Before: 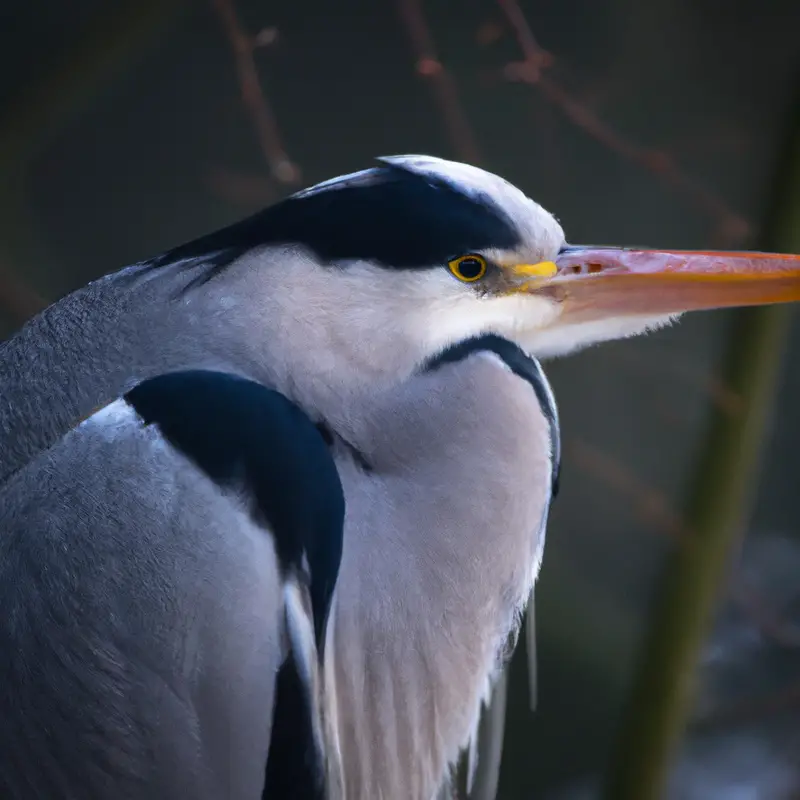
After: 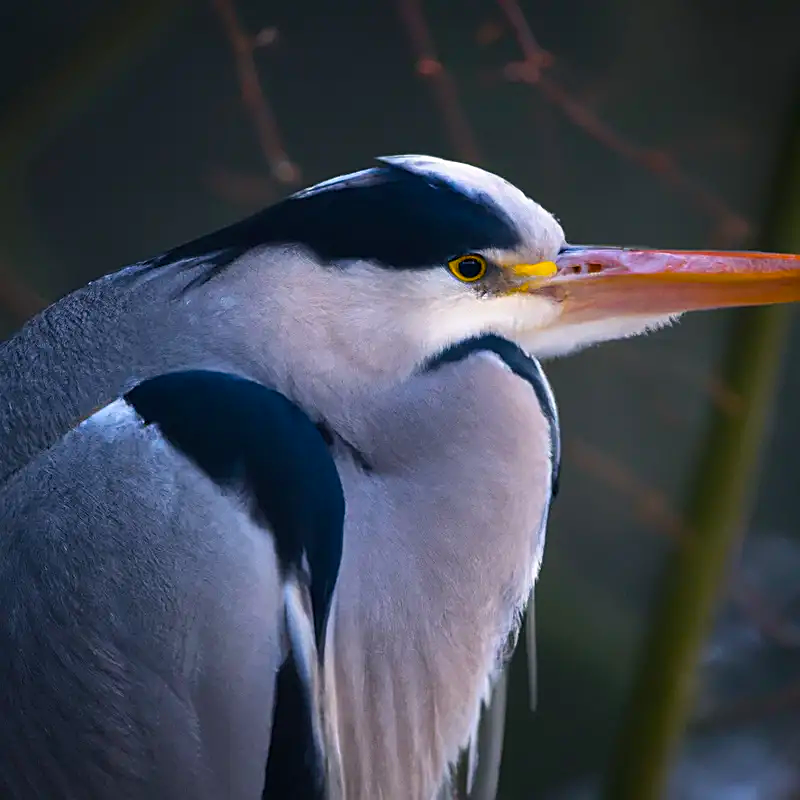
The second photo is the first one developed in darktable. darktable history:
sharpen: on, module defaults
color balance rgb: highlights gain › chroma 1.049%, highlights gain › hue 60.05°, linear chroma grading › global chroma 0.739%, perceptual saturation grading › global saturation 18.068%, global vibrance 30.013%
